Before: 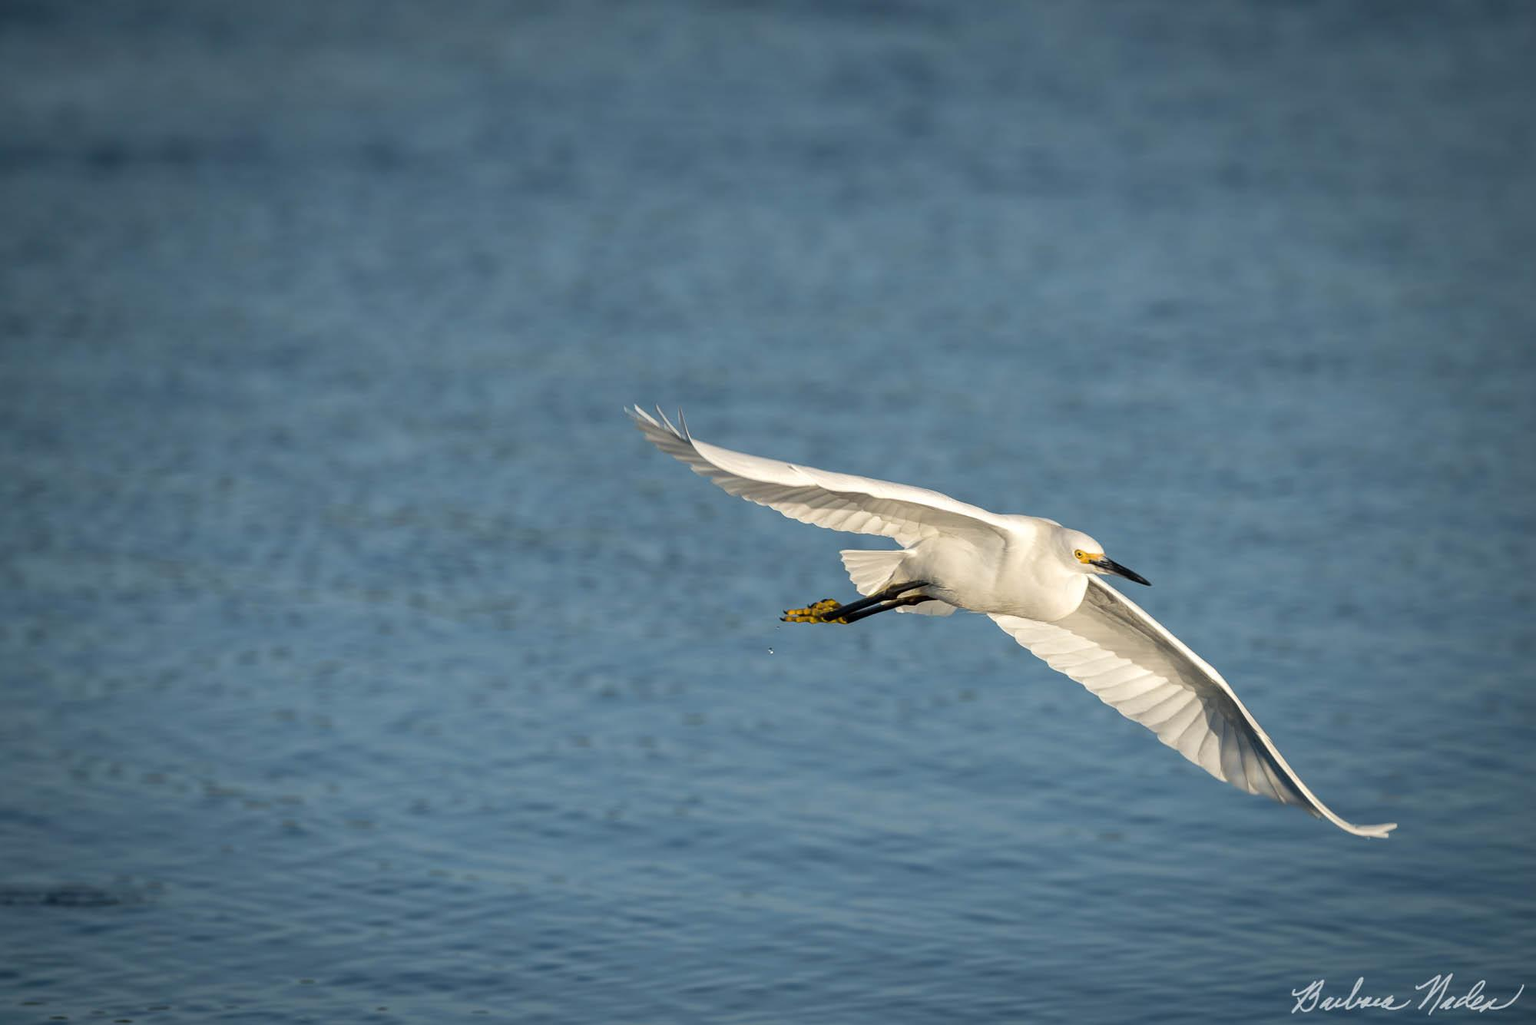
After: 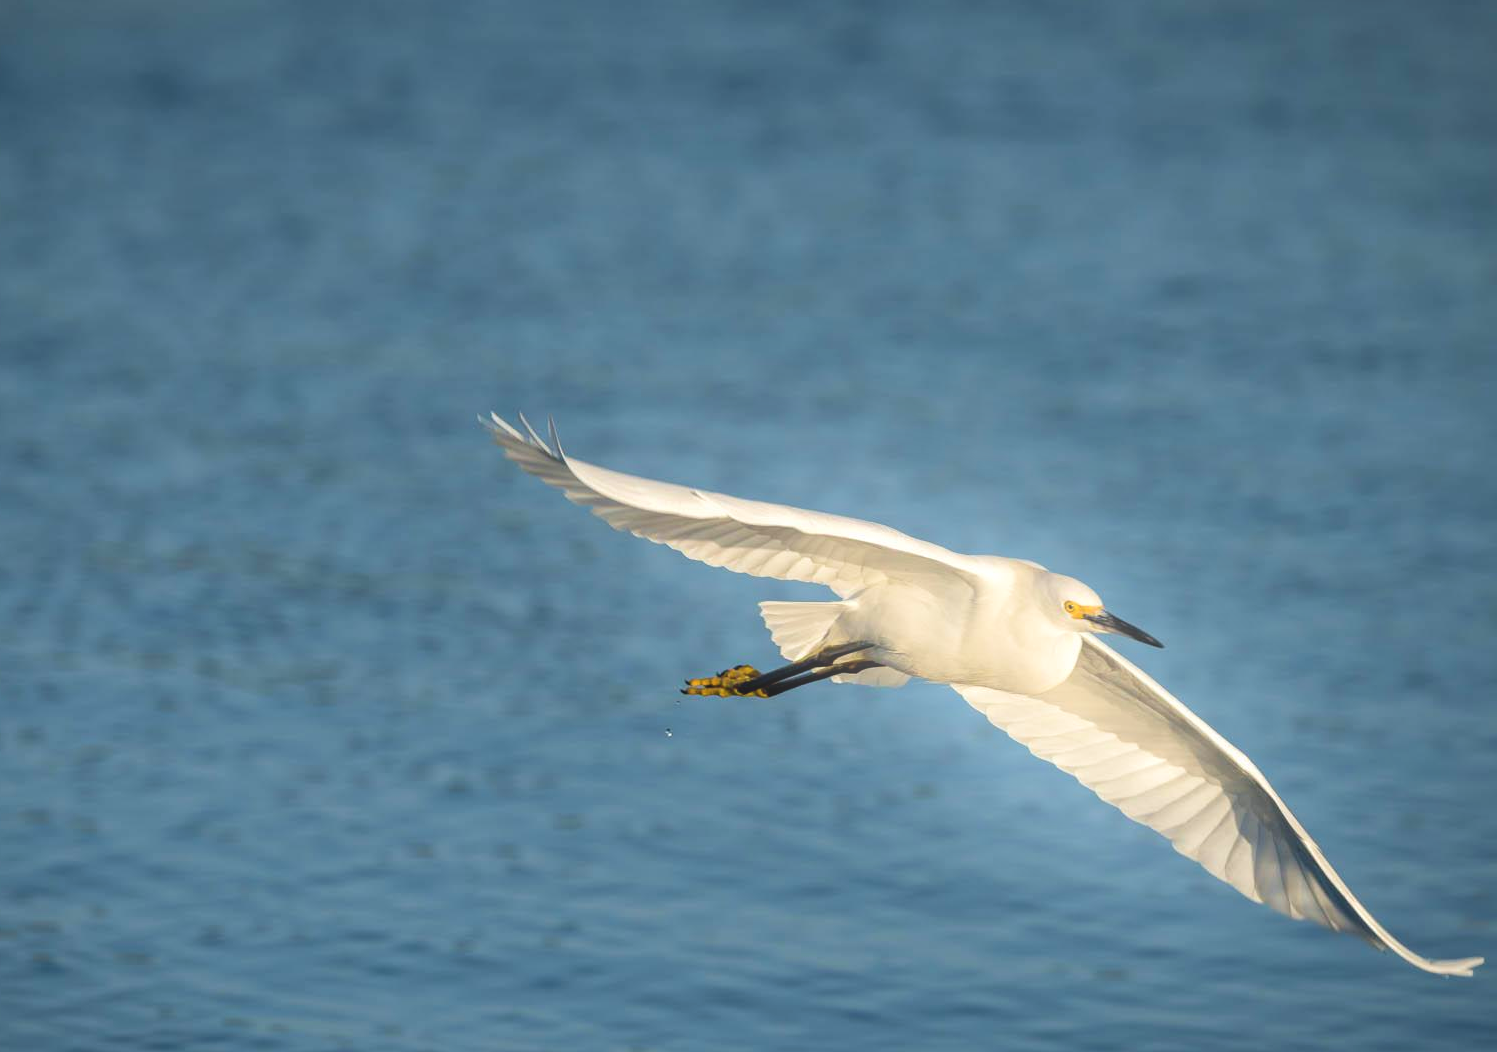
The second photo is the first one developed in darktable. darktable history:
bloom: on, module defaults
crop: left 16.768%, top 8.653%, right 8.362%, bottom 12.485%
velvia: on, module defaults
